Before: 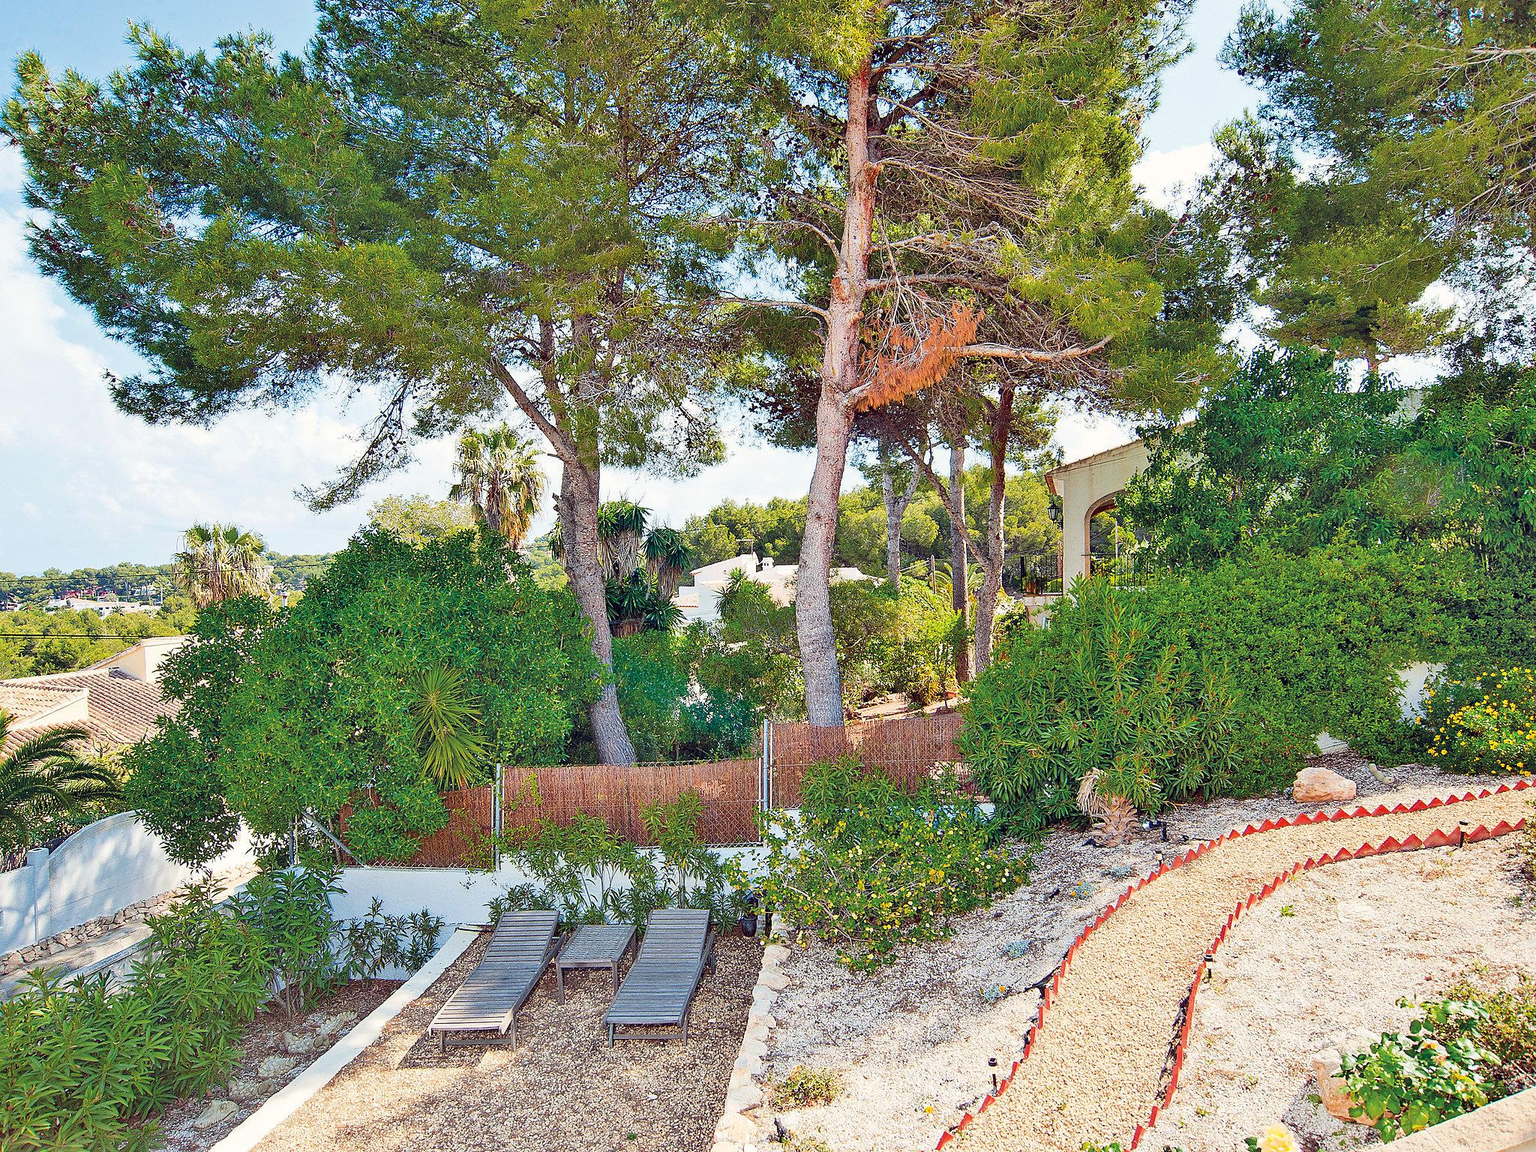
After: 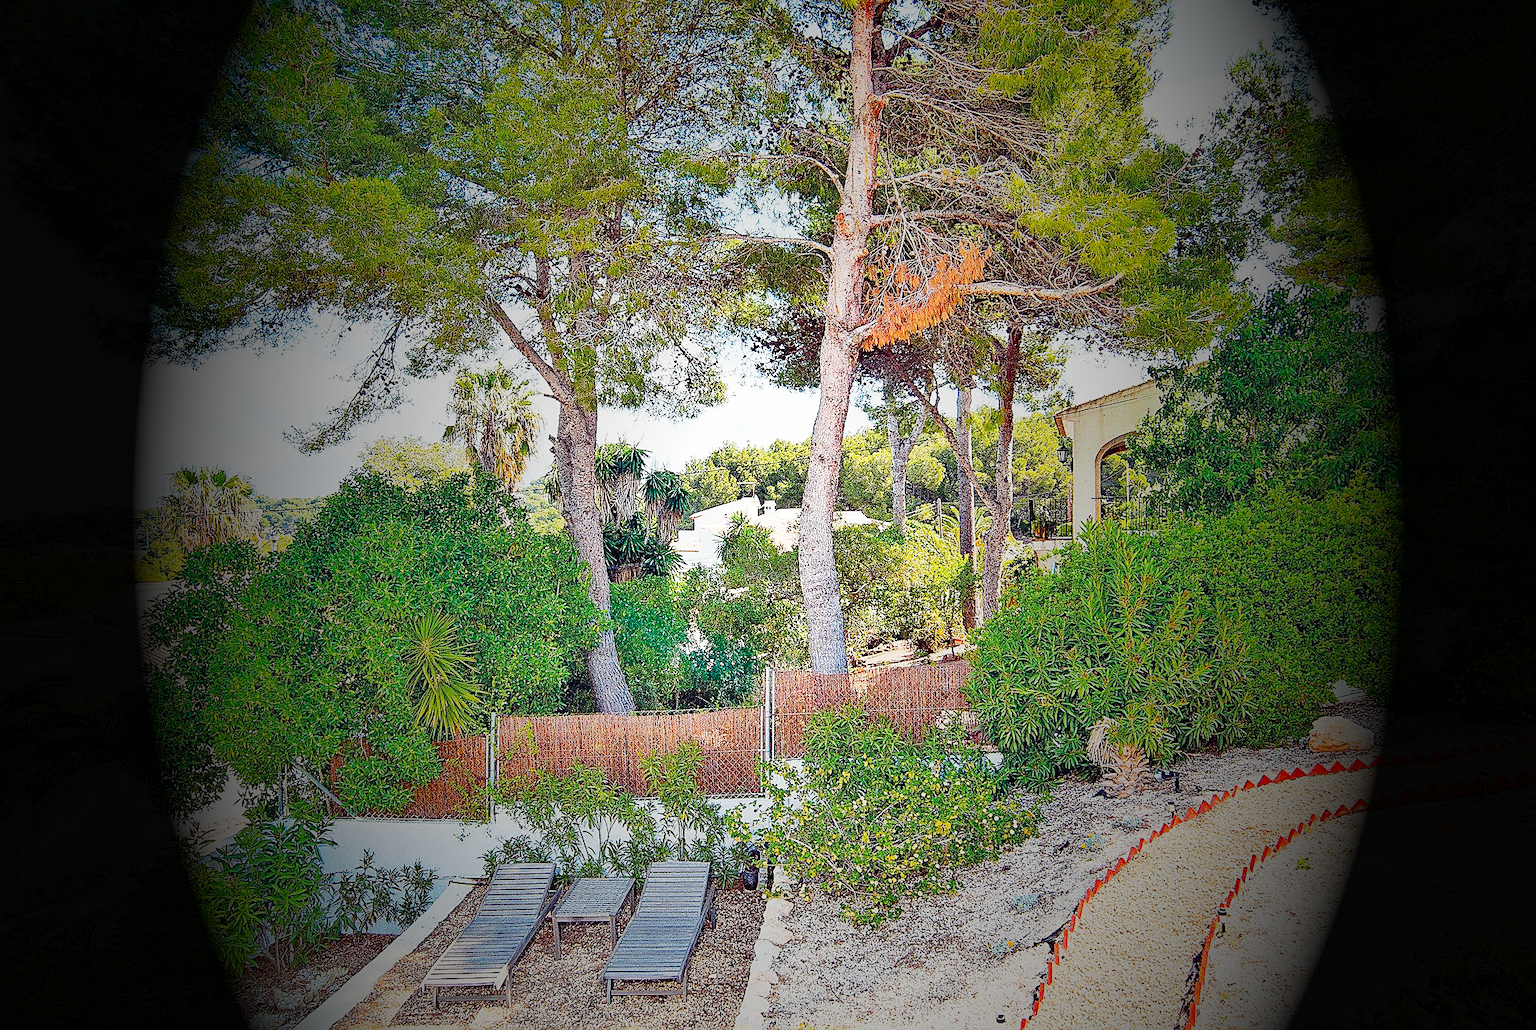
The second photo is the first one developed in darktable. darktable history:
crop: left 1.179%, top 6.108%, right 1.398%, bottom 6.669%
base curve: curves: ch0 [(0, 0) (0.028, 0.03) (0.121, 0.232) (0.46, 0.748) (0.859, 0.968) (1, 1)], preserve colors none
sharpen: on, module defaults
vignetting: fall-off start 16.53%, fall-off radius 99.42%, brightness -0.998, saturation 0.494, width/height ratio 0.715
